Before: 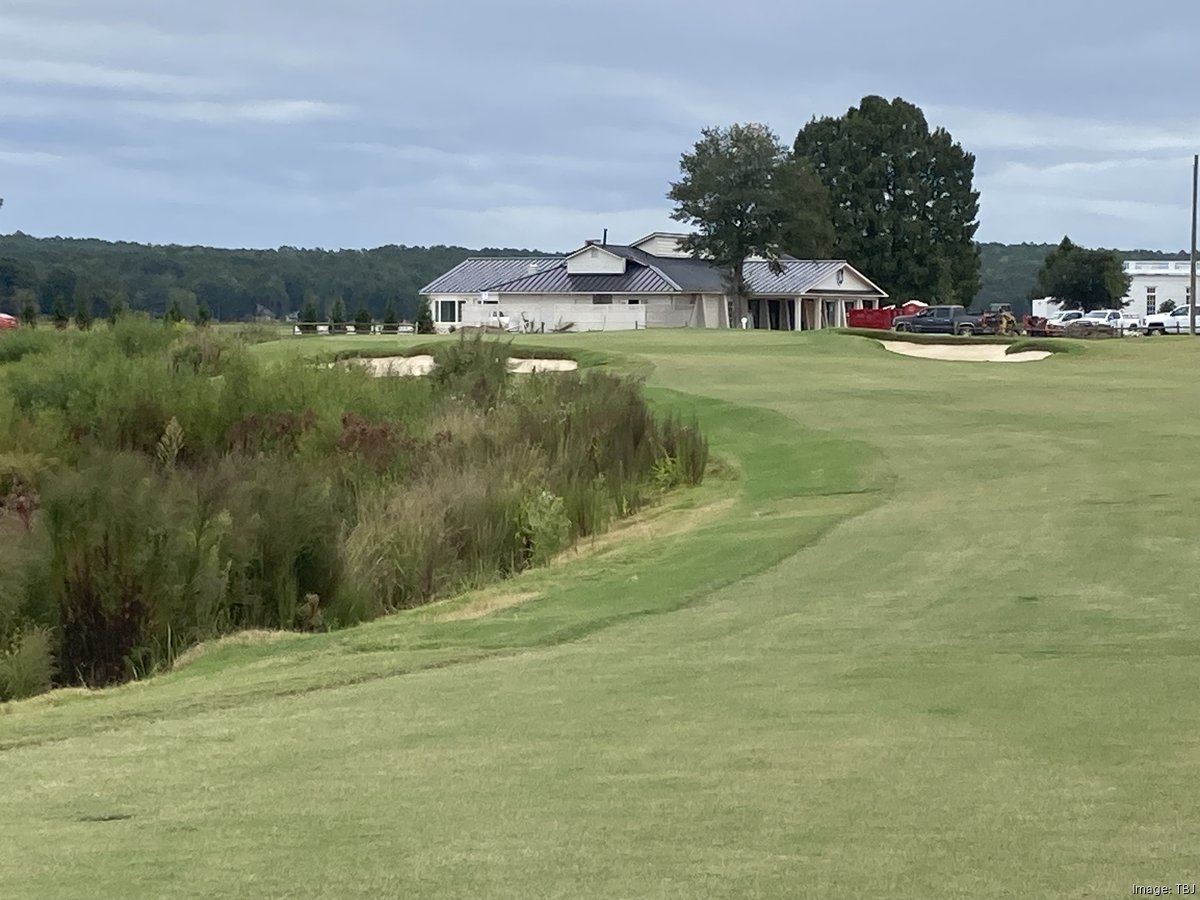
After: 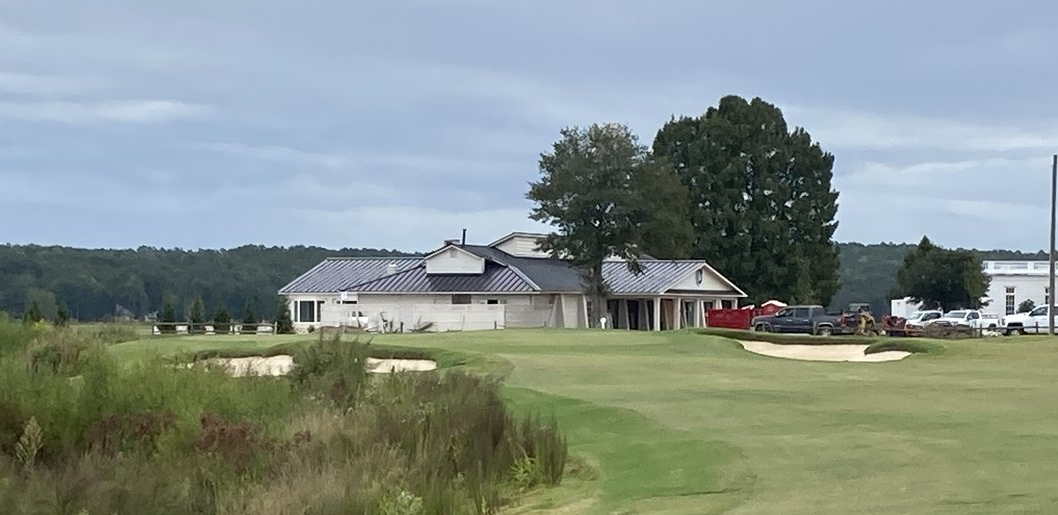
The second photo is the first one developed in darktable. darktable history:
tone equalizer: on, module defaults
crop and rotate: left 11.812%, bottom 42.776%
